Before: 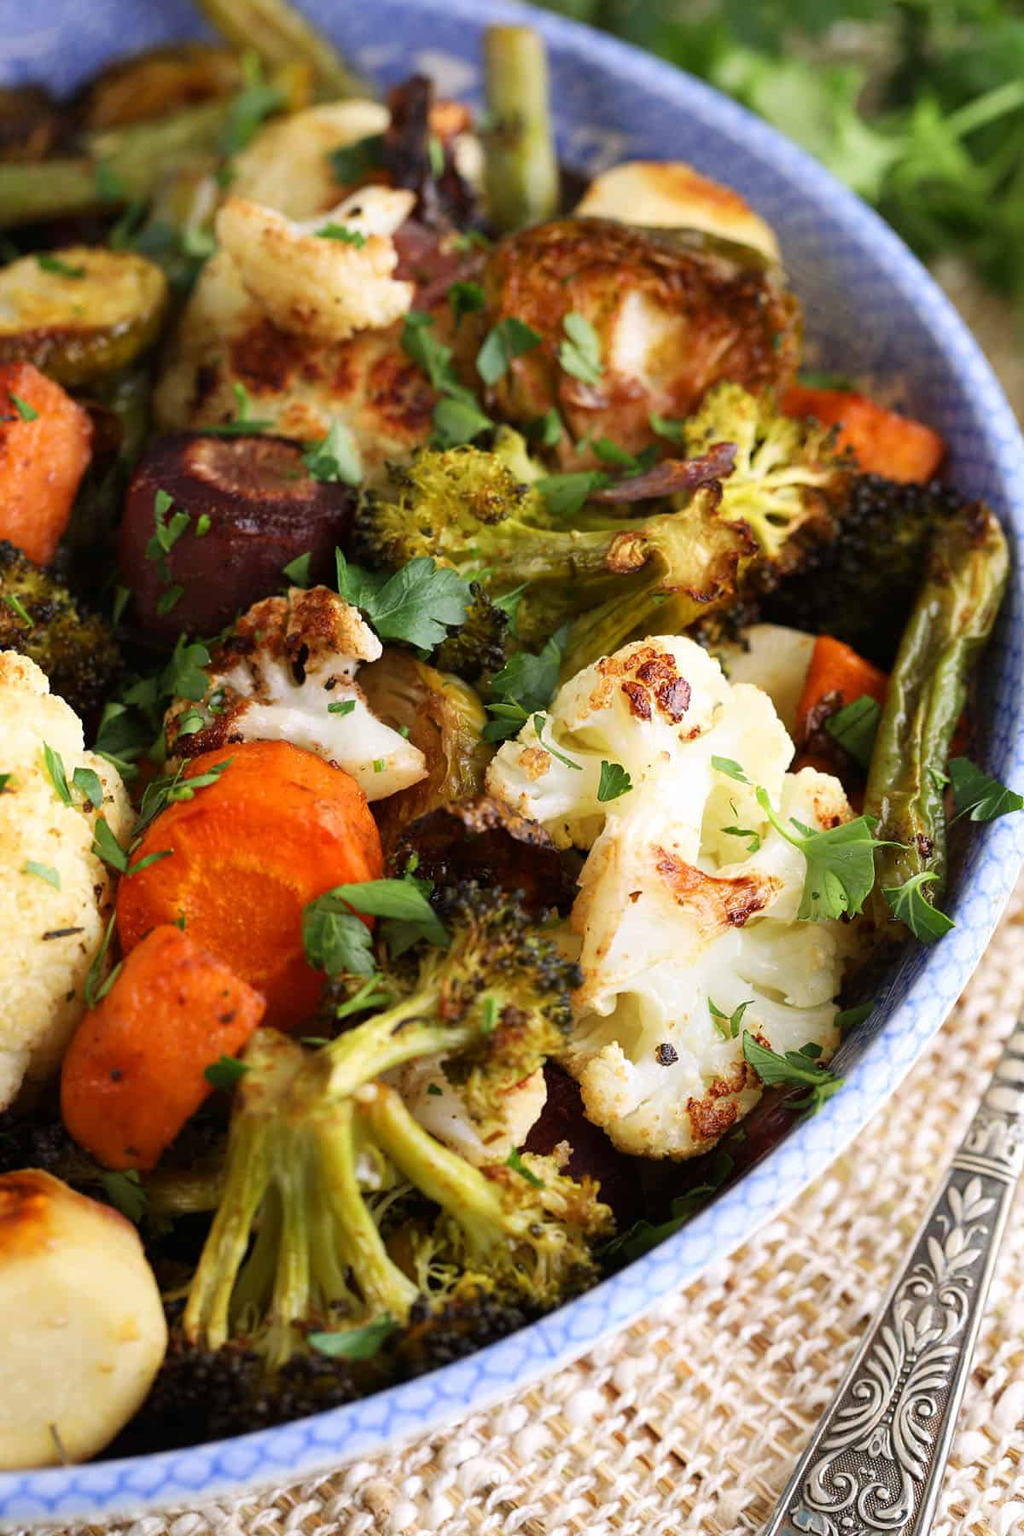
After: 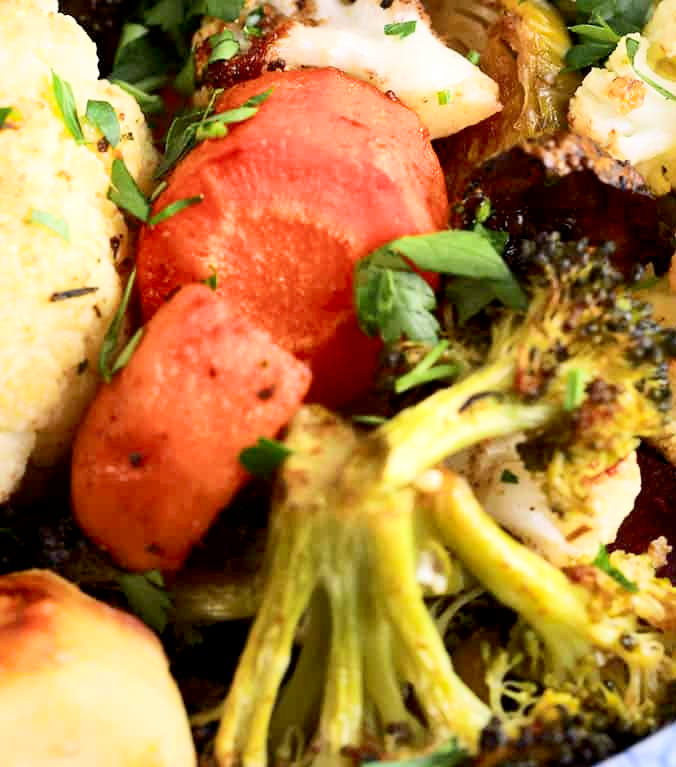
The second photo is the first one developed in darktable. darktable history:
shadows and highlights: on, module defaults
filmic rgb: hardness 4.17
local contrast: mode bilateral grid, contrast 20, coarseness 100, detail 150%, midtone range 0.2
contrast brightness saturation: contrast 0.28
exposure: black level correction 0, exposure 1 EV, compensate highlight preservation false
crop: top 44.483%, right 43.593%, bottom 12.892%
